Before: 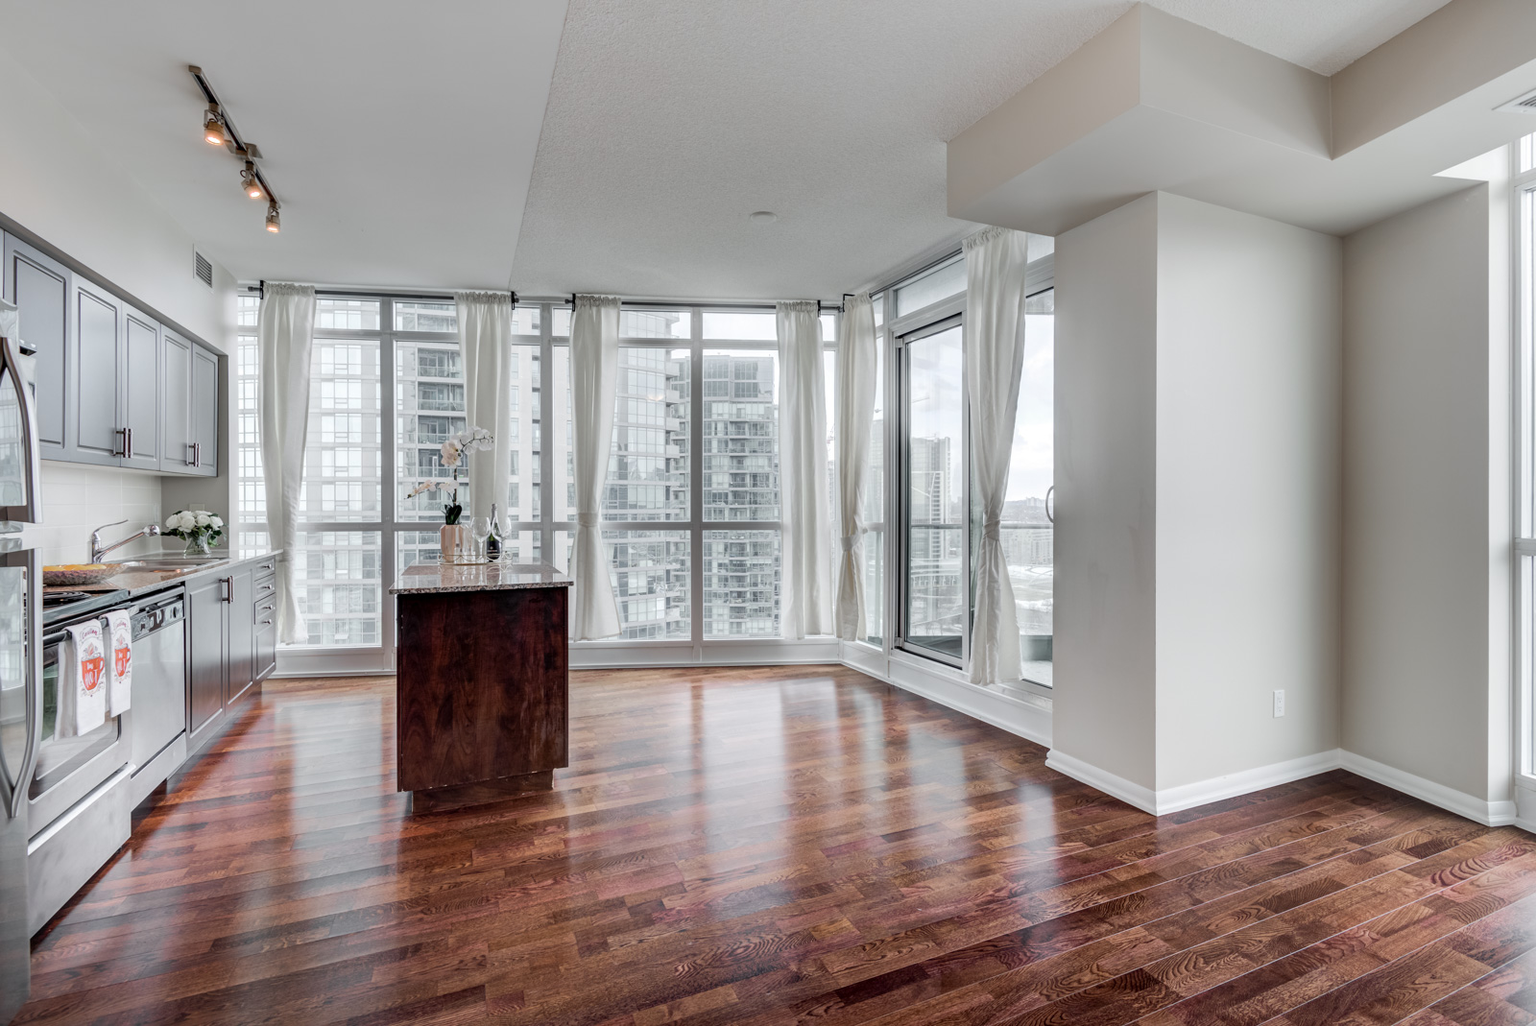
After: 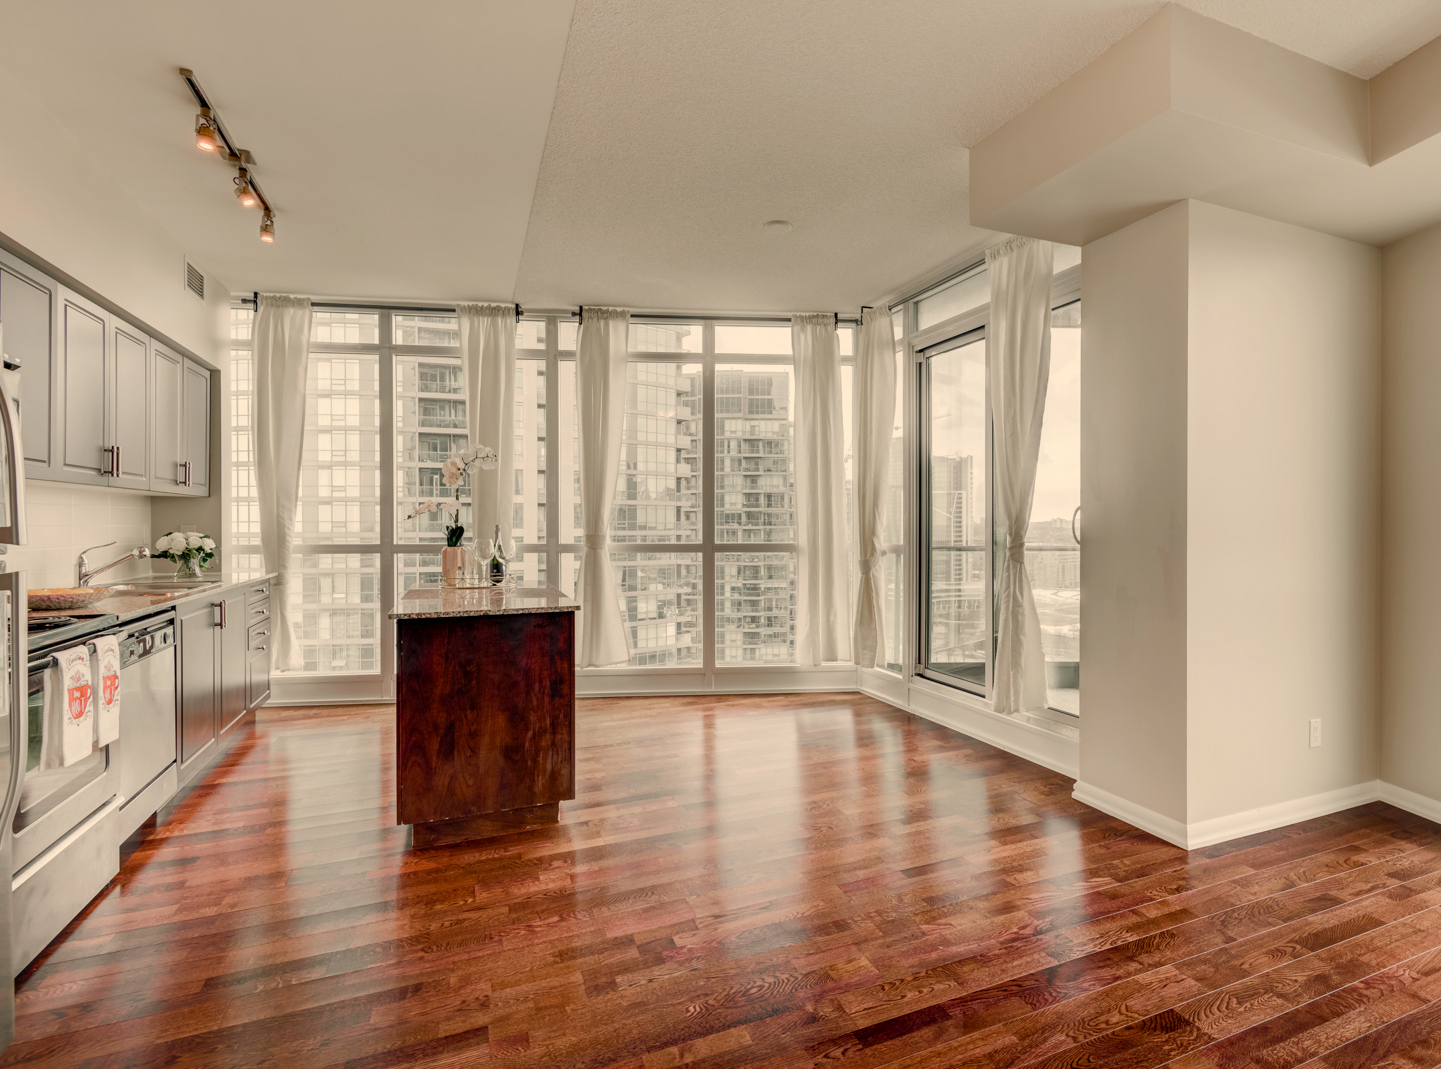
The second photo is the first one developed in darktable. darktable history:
color balance rgb: shadows lift › chroma 1%, shadows lift › hue 113°, highlights gain › chroma 0.2%, highlights gain › hue 333°, perceptual saturation grading › global saturation 20%, perceptual saturation grading › highlights -50%, perceptual saturation grading › shadows 25%, contrast -10%
crop and rotate: left 1.088%, right 8.807%
white balance: red 1.123, blue 0.83
